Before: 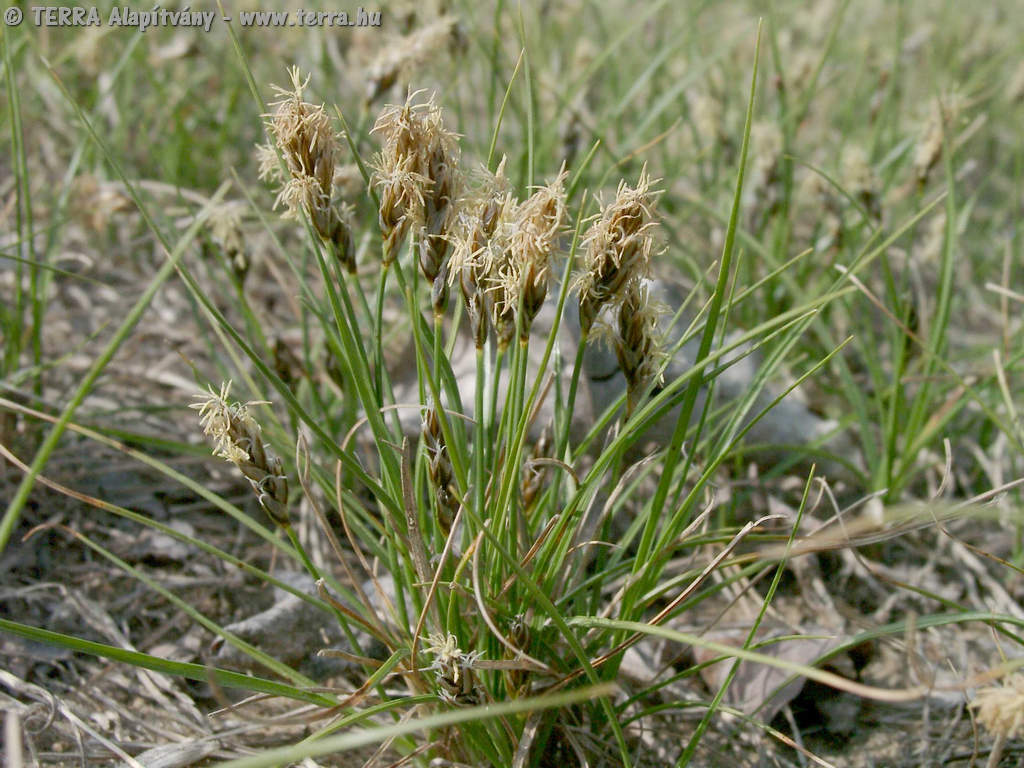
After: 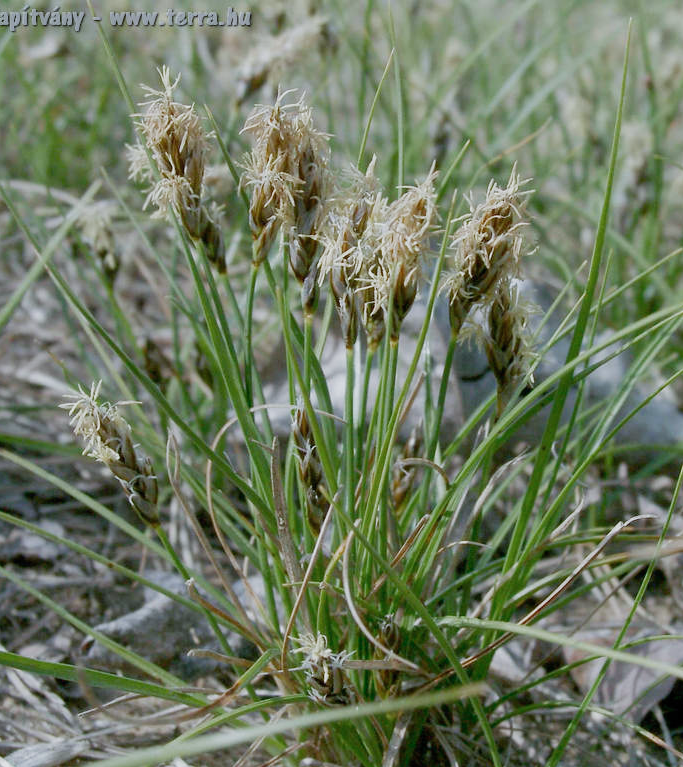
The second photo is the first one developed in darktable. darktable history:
color calibration: x 0.372, y 0.386, temperature 4284.21 K, gamut compression 0.979
crop and rotate: left 12.736%, right 20.473%
filmic rgb: black relative exposure -14.26 EV, white relative exposure 3.38 EV, hardness 7.84, contrast 0.99, preserve chrominance no, color science v4 (2020), iterations of high-quality reconstruction 0
